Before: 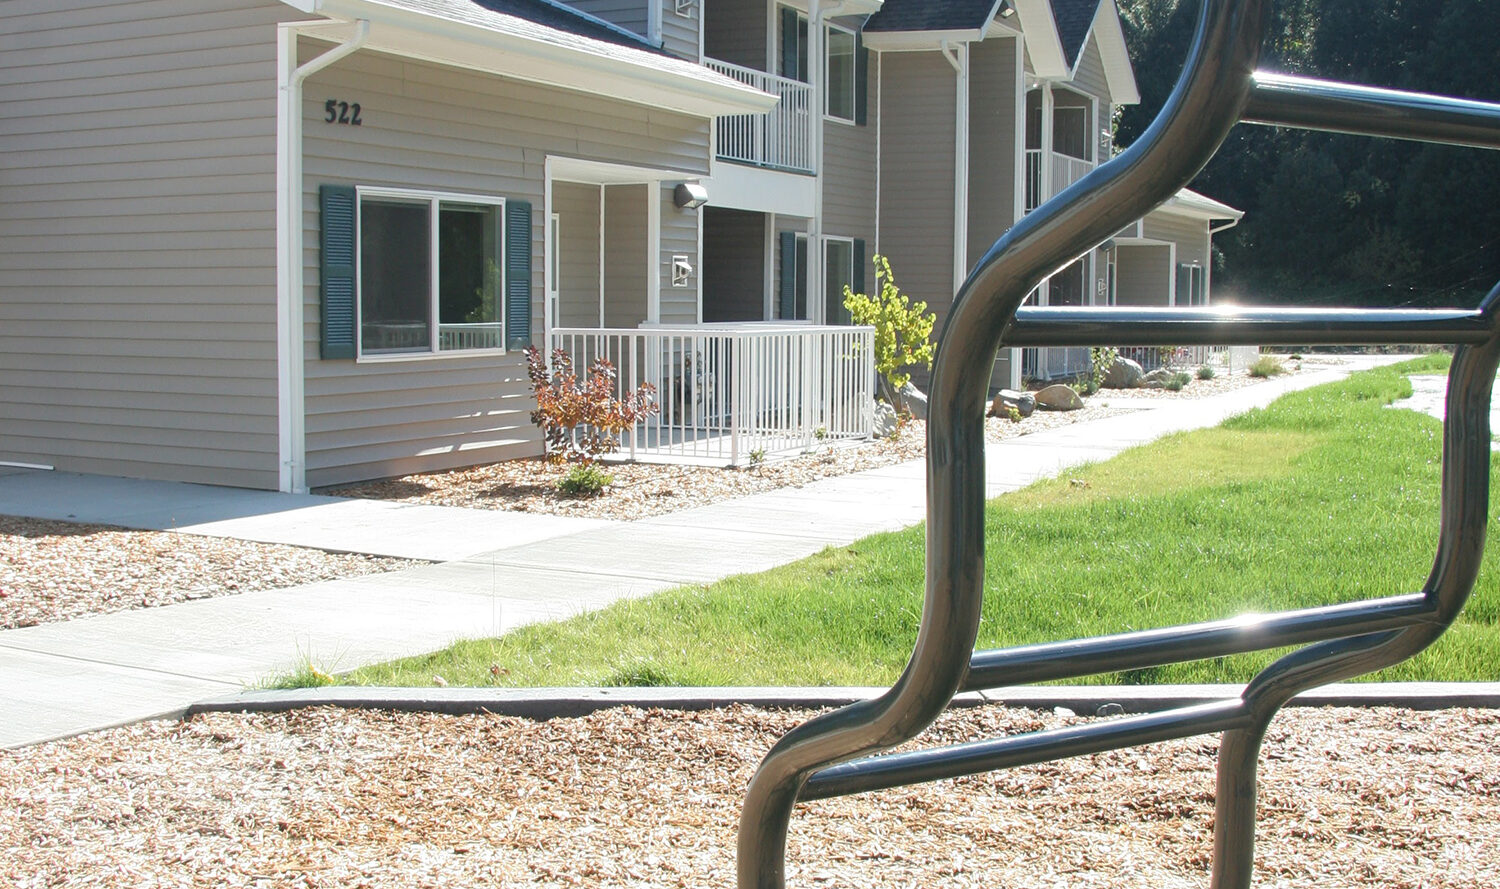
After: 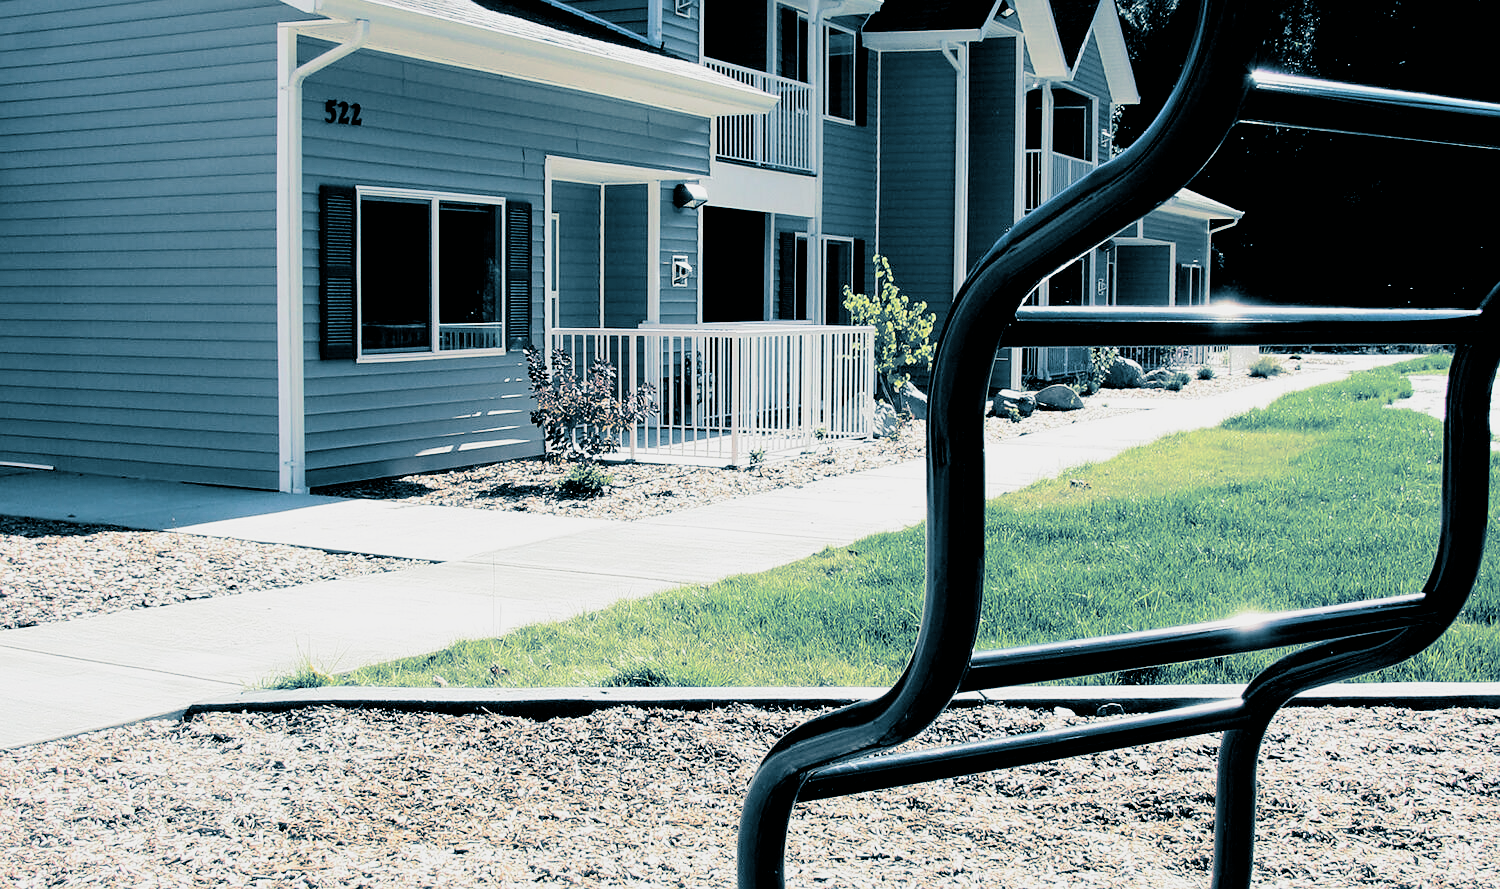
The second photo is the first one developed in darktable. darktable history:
filmic rgb: black relative exposure -5 EV, white relative exposure 3.5 EV, hardness 3.19, contrast 1.5, highlights saturation mix -50%
exposure: black level correction 0.056, compensate highlight preservation false
split-toning: shadows › hue 212.4°, balance -70
sharpen: radius 1, threshold 1
